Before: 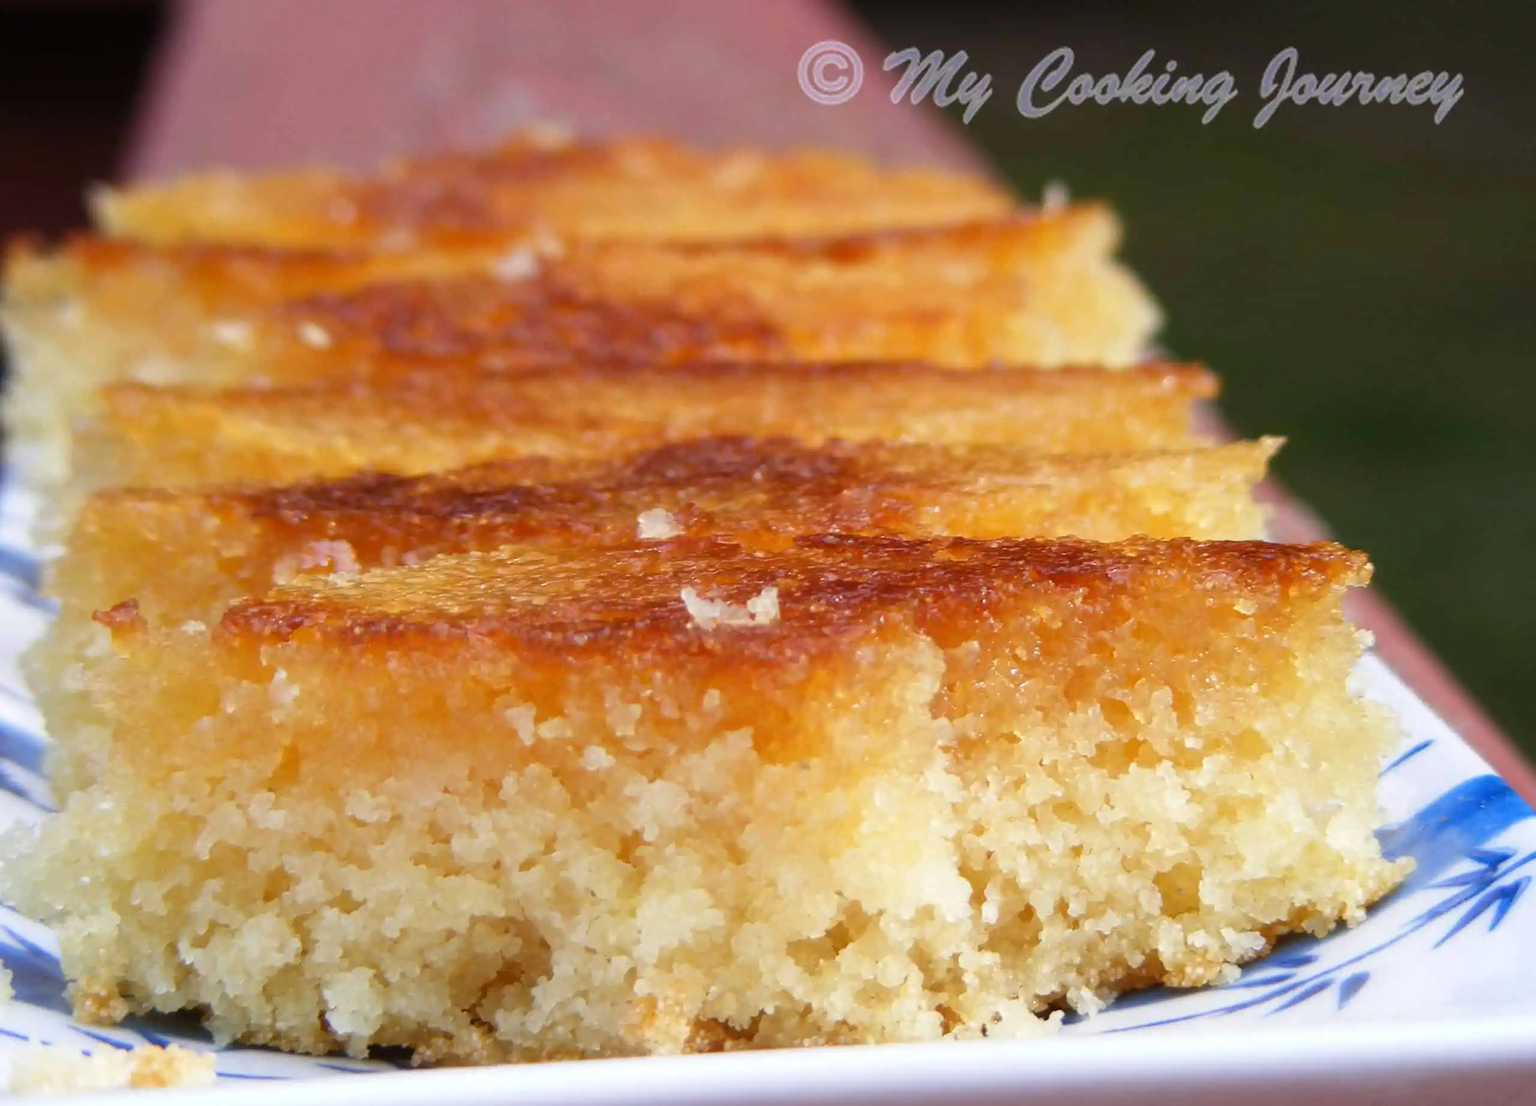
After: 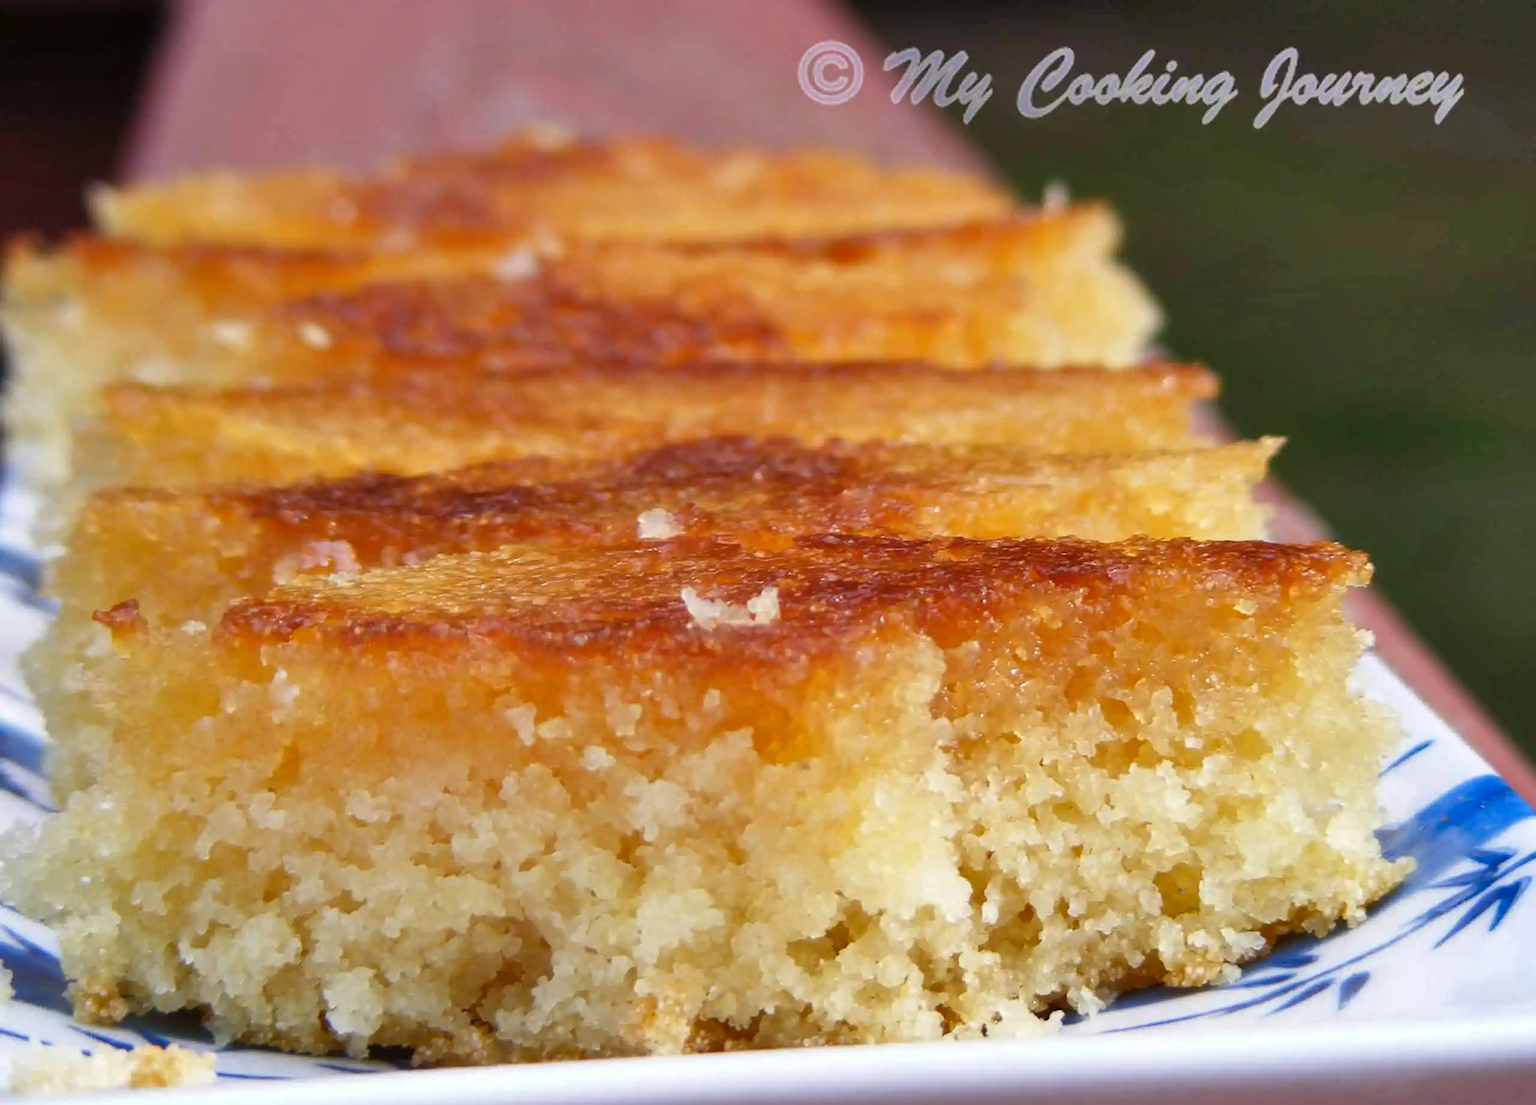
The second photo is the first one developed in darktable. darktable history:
shadows and highlights: radius 134.06, soften with gaussian
